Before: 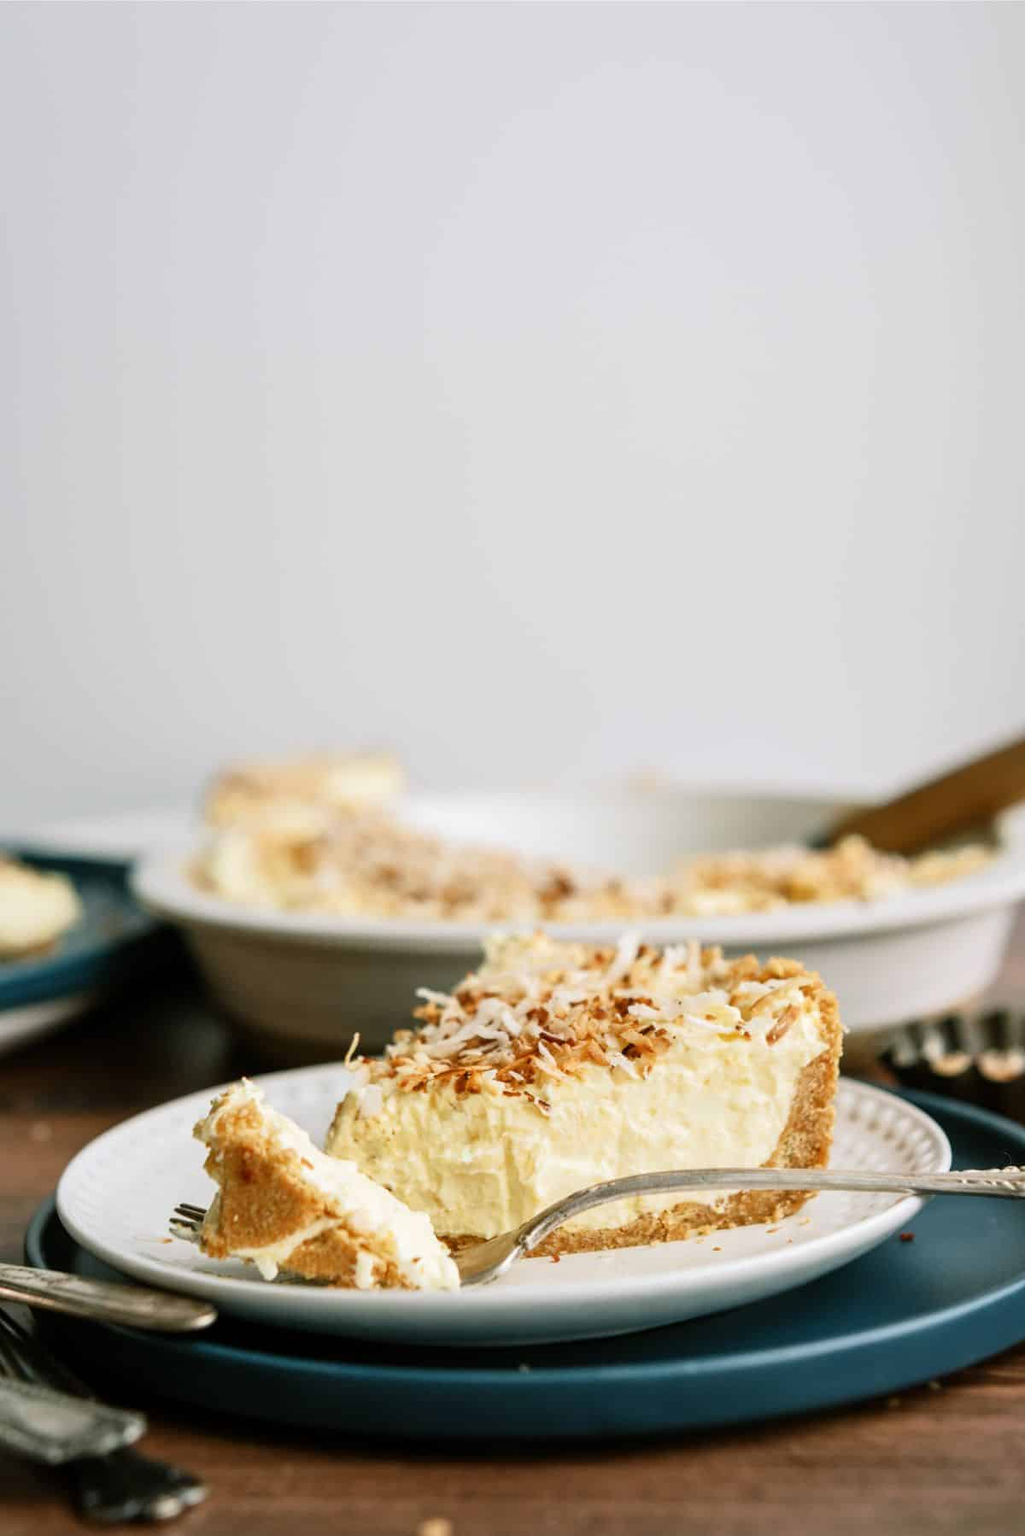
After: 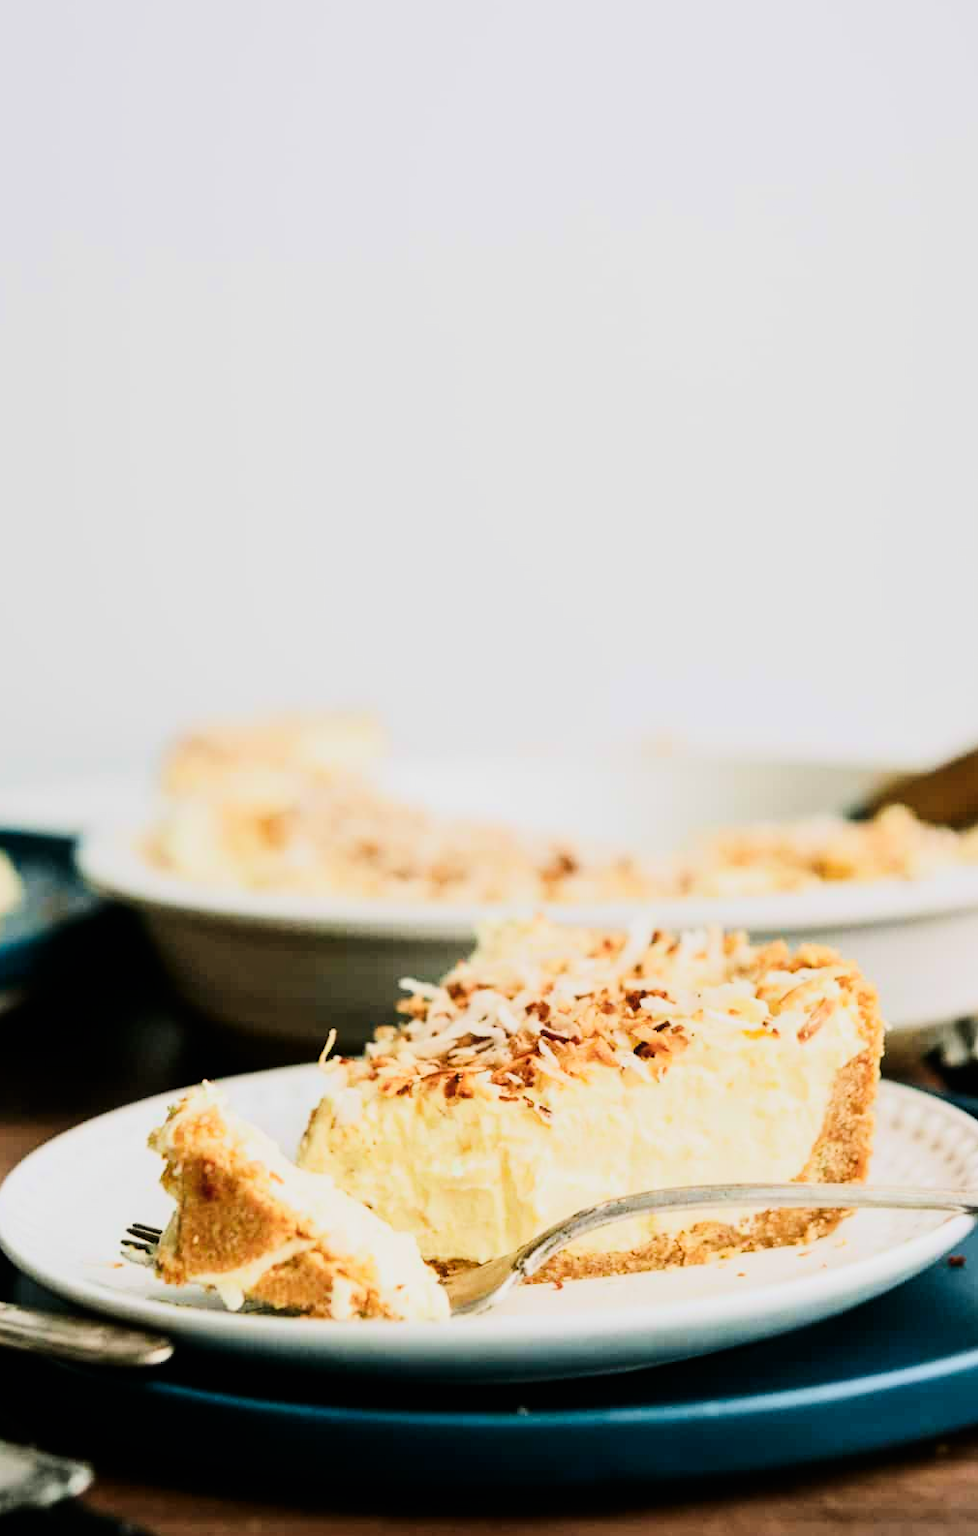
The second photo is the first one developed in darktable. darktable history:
exposure: black level correction -0.014, exposure -0.193 EV, compensate highlight preservation false
filmic rgb: black relative exposure -6.15 EV, white relative exposure 6.95 EV, hardness 2.25
color correction: highlights b* -0.023, saturation 1.37
color zones: curves: ch1 [(0, 0.469) (0.01, 0.469) (0.12, 0.446) (0.248, 0.469) (0.5, 0.5) (0.748, 0.5) (0.99, 0.469) (1, 0.469)], mix 40.37%
color balance rgb: shadows lift › chroma 2.01%, shadows lift › hue 247.15°, perceptual saturation grading › global saturation 0.061%, global vibrance 20%
tone equalizer: -8 EV -0.718 EV, -7 EV -0.687 EV, -6 EV -0.63 EV, -5 EV -0.416 EV, -3 EV 0.399 EV, -2 EV 0.6 EV, -1 EV 0.699 EV, +0 EV 0.751 EV
contrast brightness saturation: contrast 0.293
crop: left 6.218%, top 8.127%, right 9.541%, bottom 3.658%
